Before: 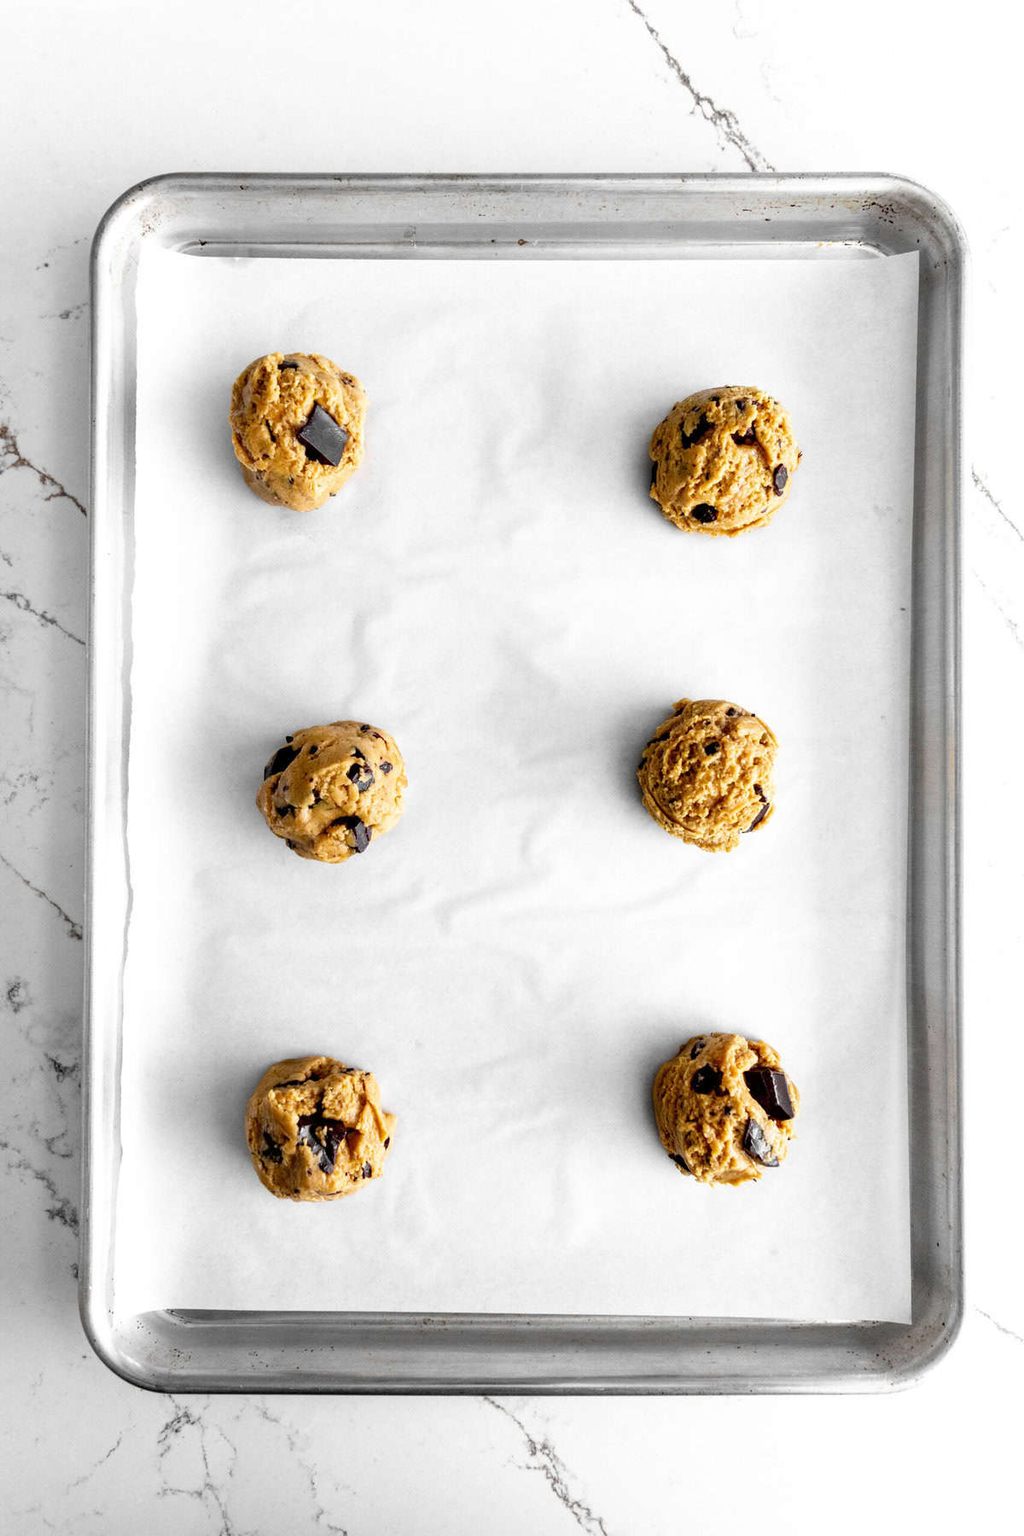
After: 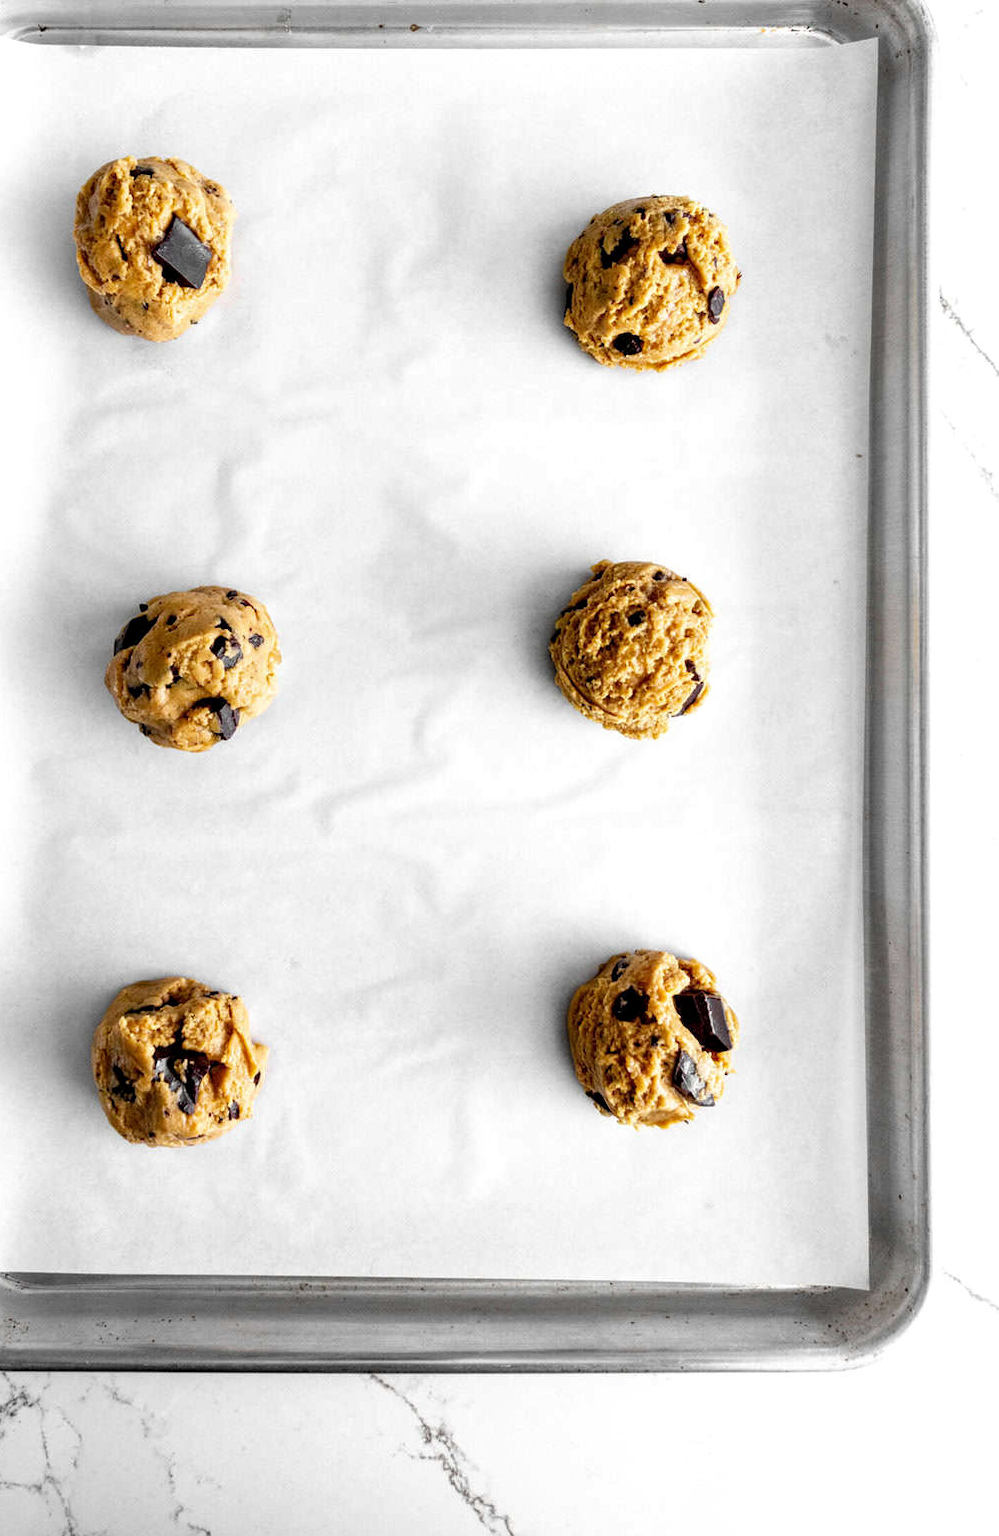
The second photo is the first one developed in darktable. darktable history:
crop: left 16.315%, top 14.246%
local contrast: highlights 100%, shadows 100%, detail 120%, midtone range 0.2
